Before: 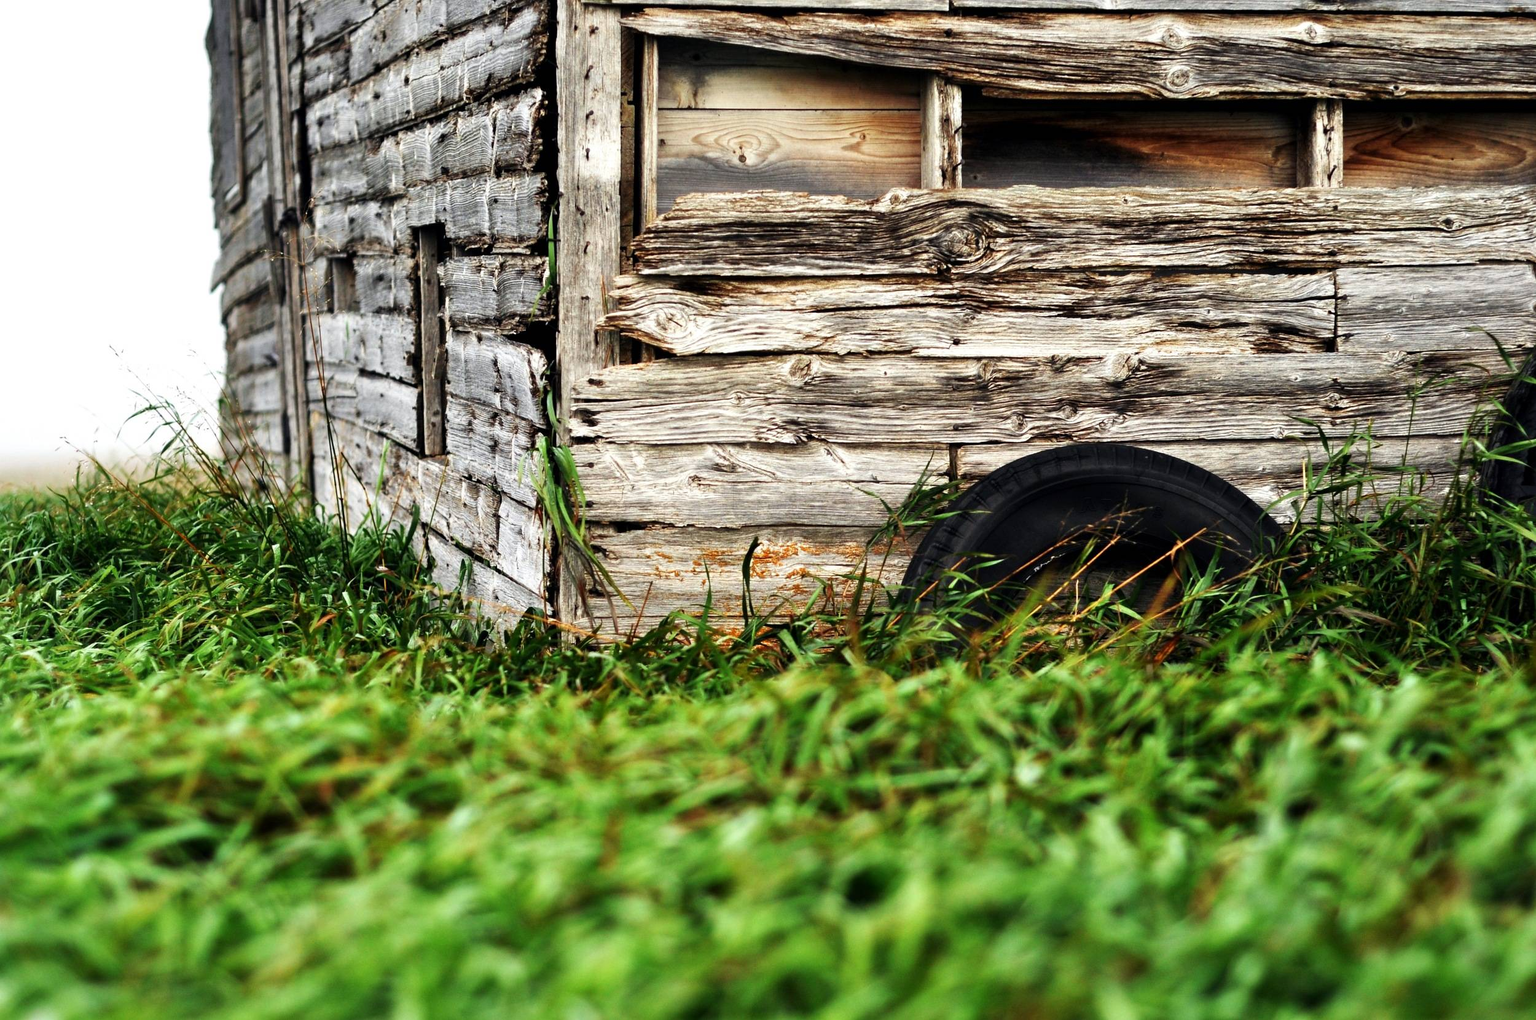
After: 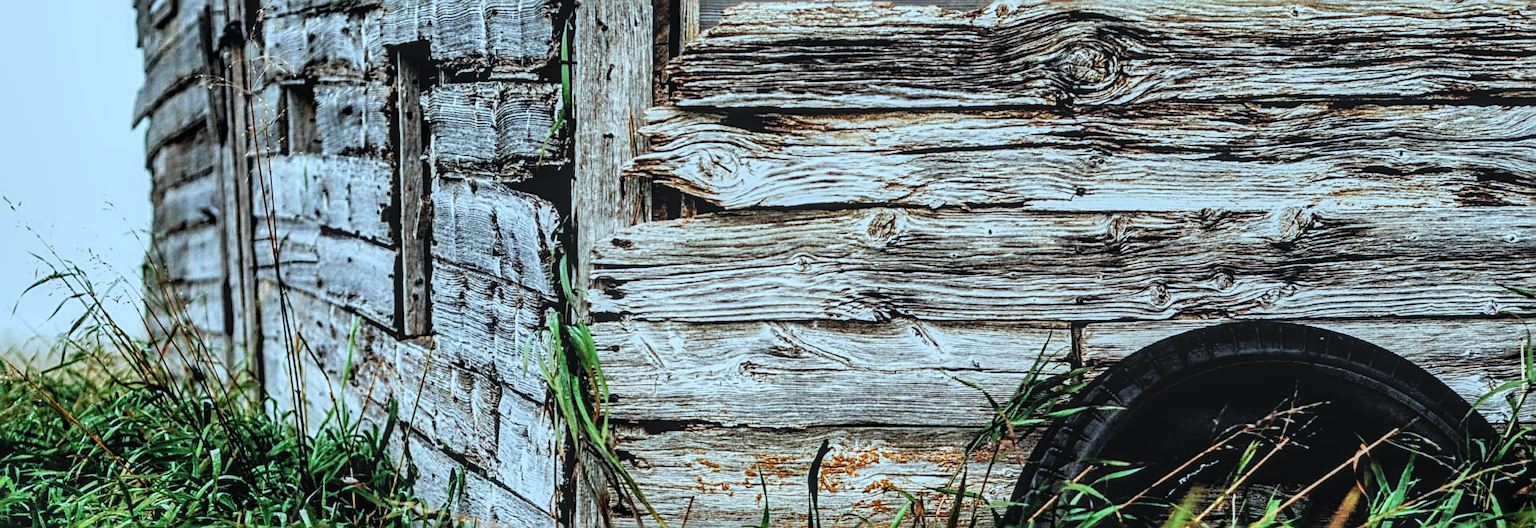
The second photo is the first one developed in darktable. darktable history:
crop: left 6.999%, top 18.791%, right 14.357%, bottom 40.38%
local contrast: highlights 5%, shadows 7%, detail 133%
shadows and highlights: low approximation 0.01, soften with gaussian
filmic rgb: black relative exposure -5.86 EV, white relative exposure 3.39 EV, hardness 3.65, iterations of high-quality reconstruction 0
exposure: black level correction 0.001, exposure 0.138 EV, compensate highlight preservation false
color correction: highlights a* -10.58, highlights b* -19.72
sharpen: radius 2.798, amount 0.725
